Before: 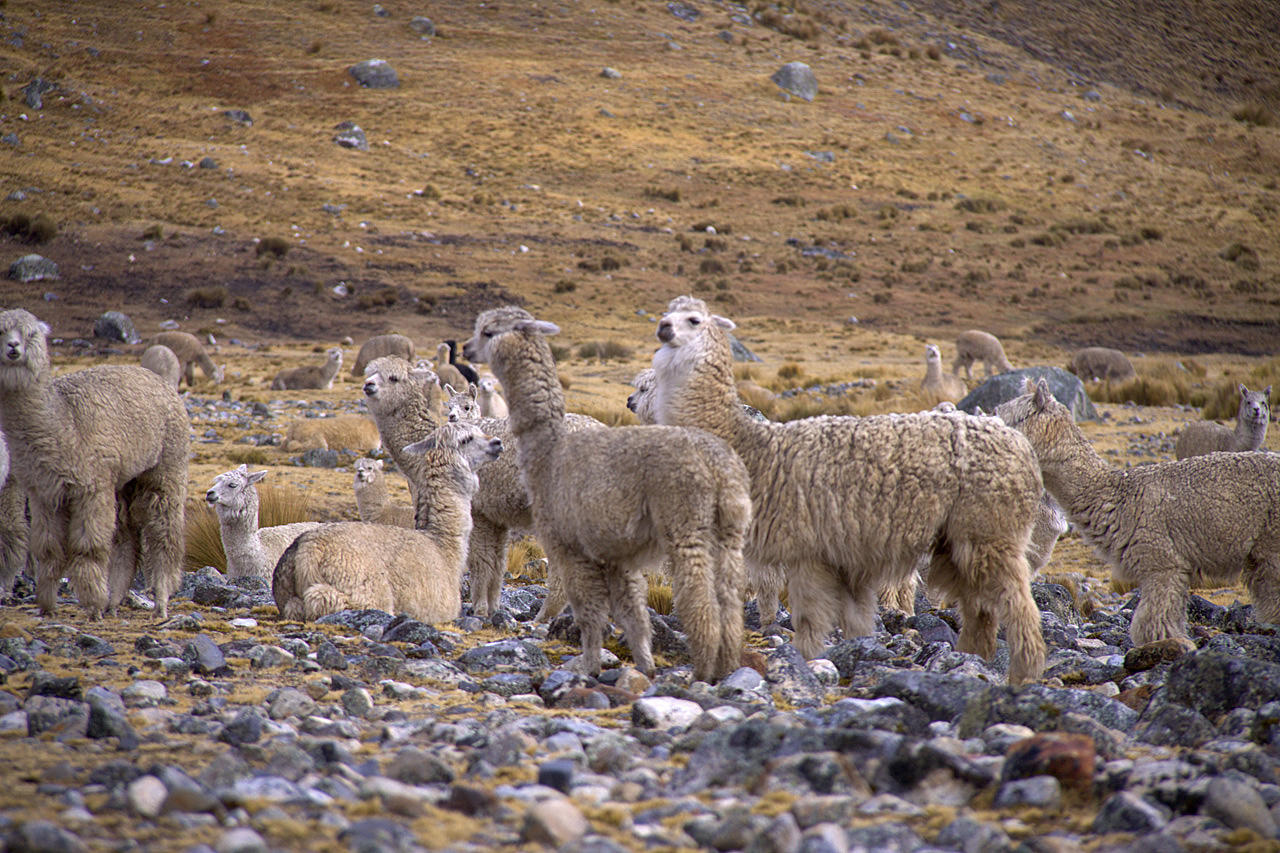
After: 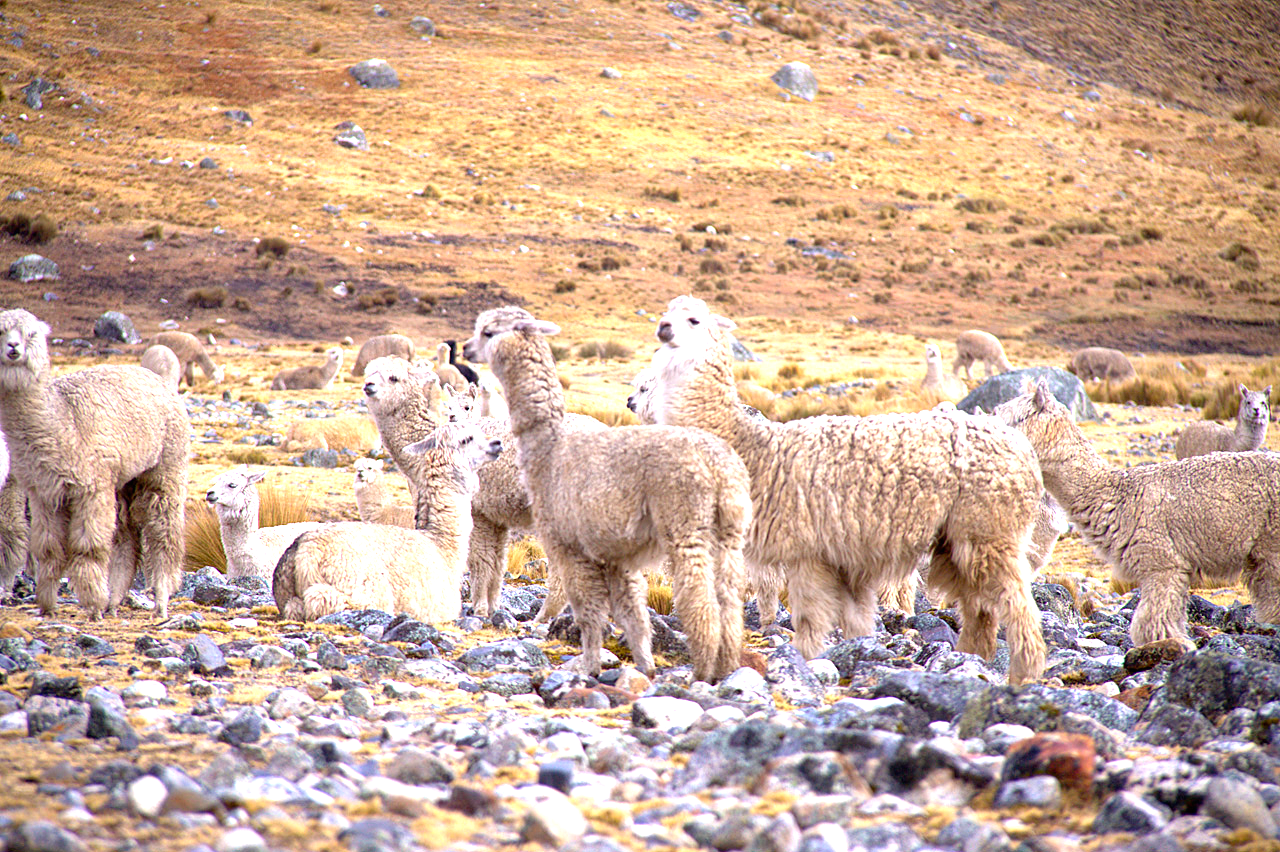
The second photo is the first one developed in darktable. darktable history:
crop: bottom 0.065%
exposure: black level correction 0, exposure 1.456 EV, compensate highlight preservation false
